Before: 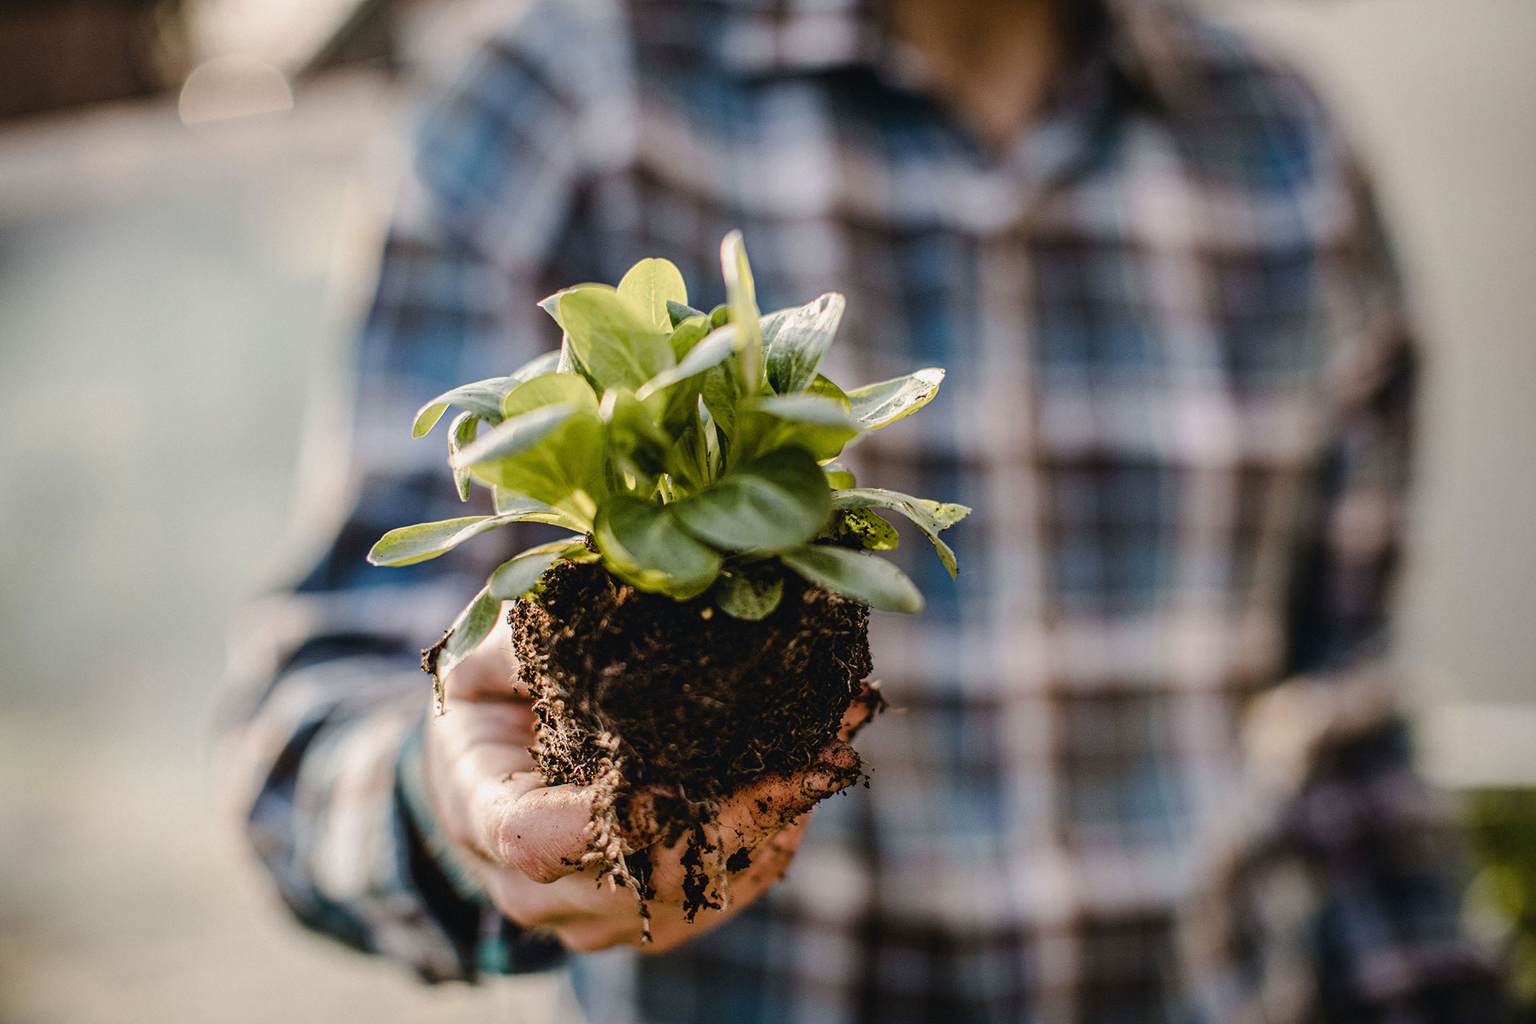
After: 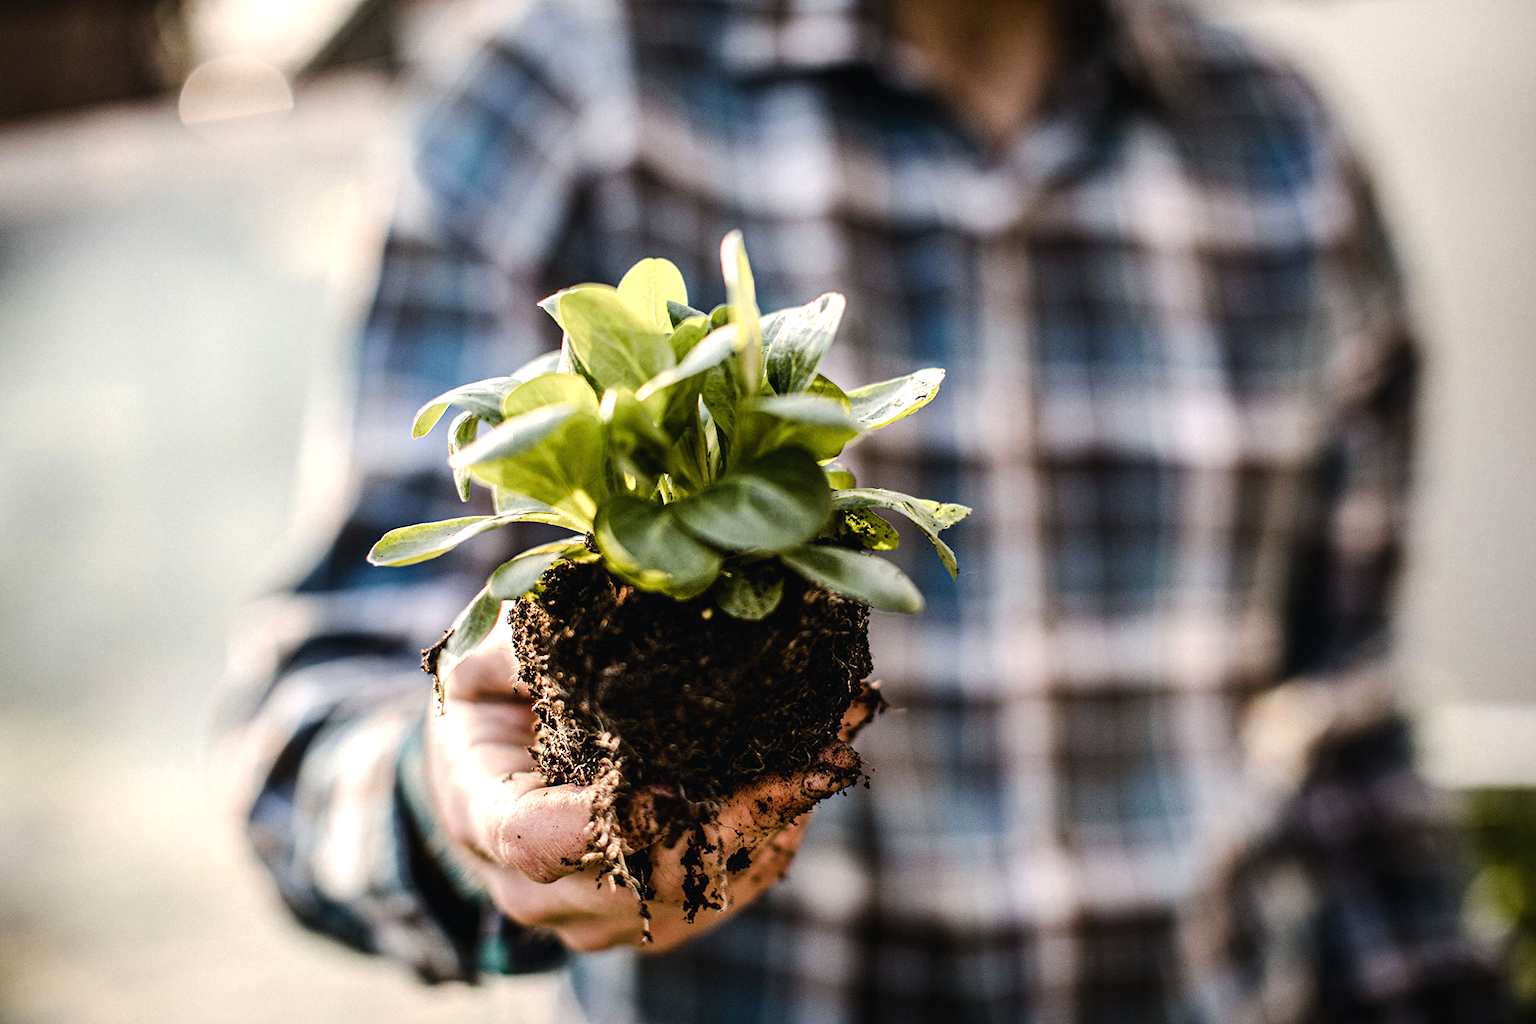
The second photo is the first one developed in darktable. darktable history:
tone equalizer: -8 EV -0.774 EV, -7 EV -0.7 EV, -6 EV -0.603 EV, -5 EV -0.375 EV, -3 EV 0.374 EV, -2 EV 0.6 EV, -1 EV 0.683 EV, +0 EV 0.757 EV, edges refinement/feathering 500, mask exposure compensation -1.57 EV, preserve details no
